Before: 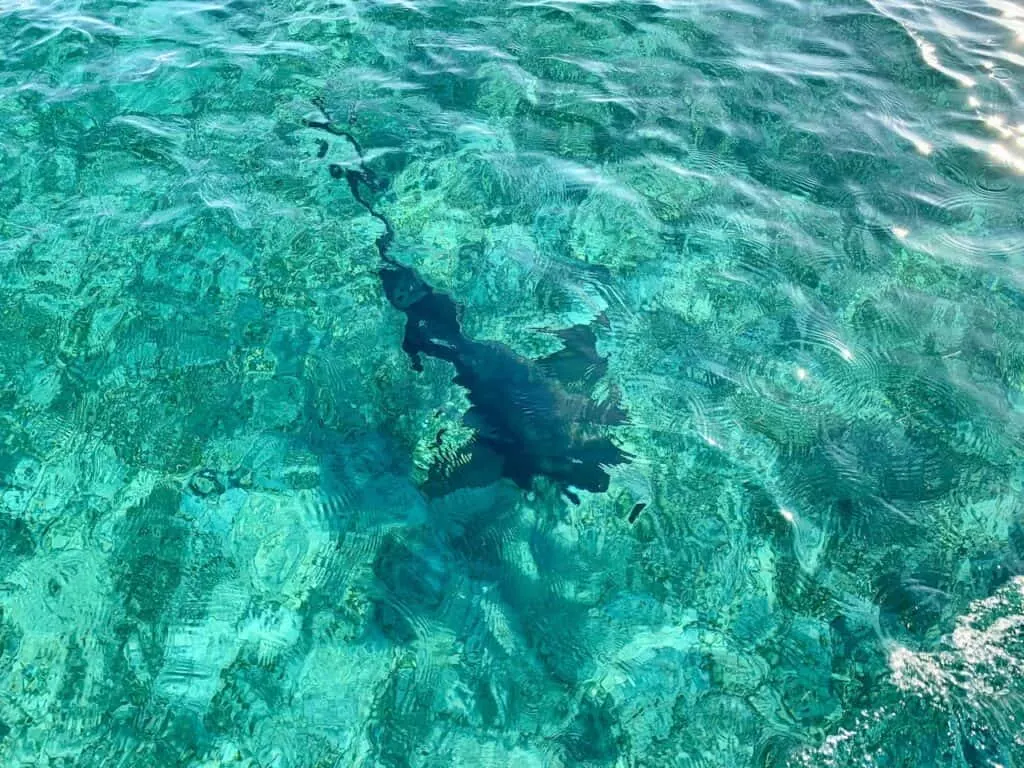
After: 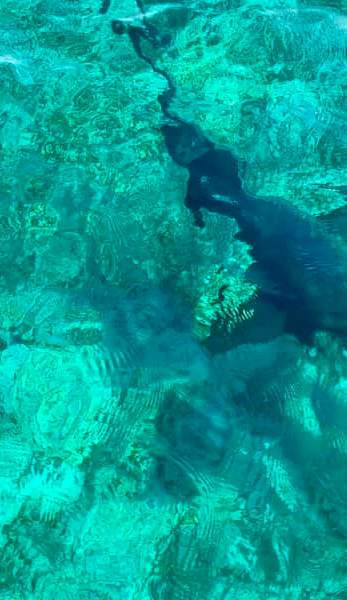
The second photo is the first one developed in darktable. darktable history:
crop and rotate: left 21.342%, top 18.8%, right 44.689%, bottom 2.989%
color balance rgb: shadows lift › luminance -7.563%, shadows lift › chroma 2.251%, shadows lift › hue 202.02°, power › hue 214.6°, perceptual saturation grading › global saturation 0.307%, global vibrance 20%
